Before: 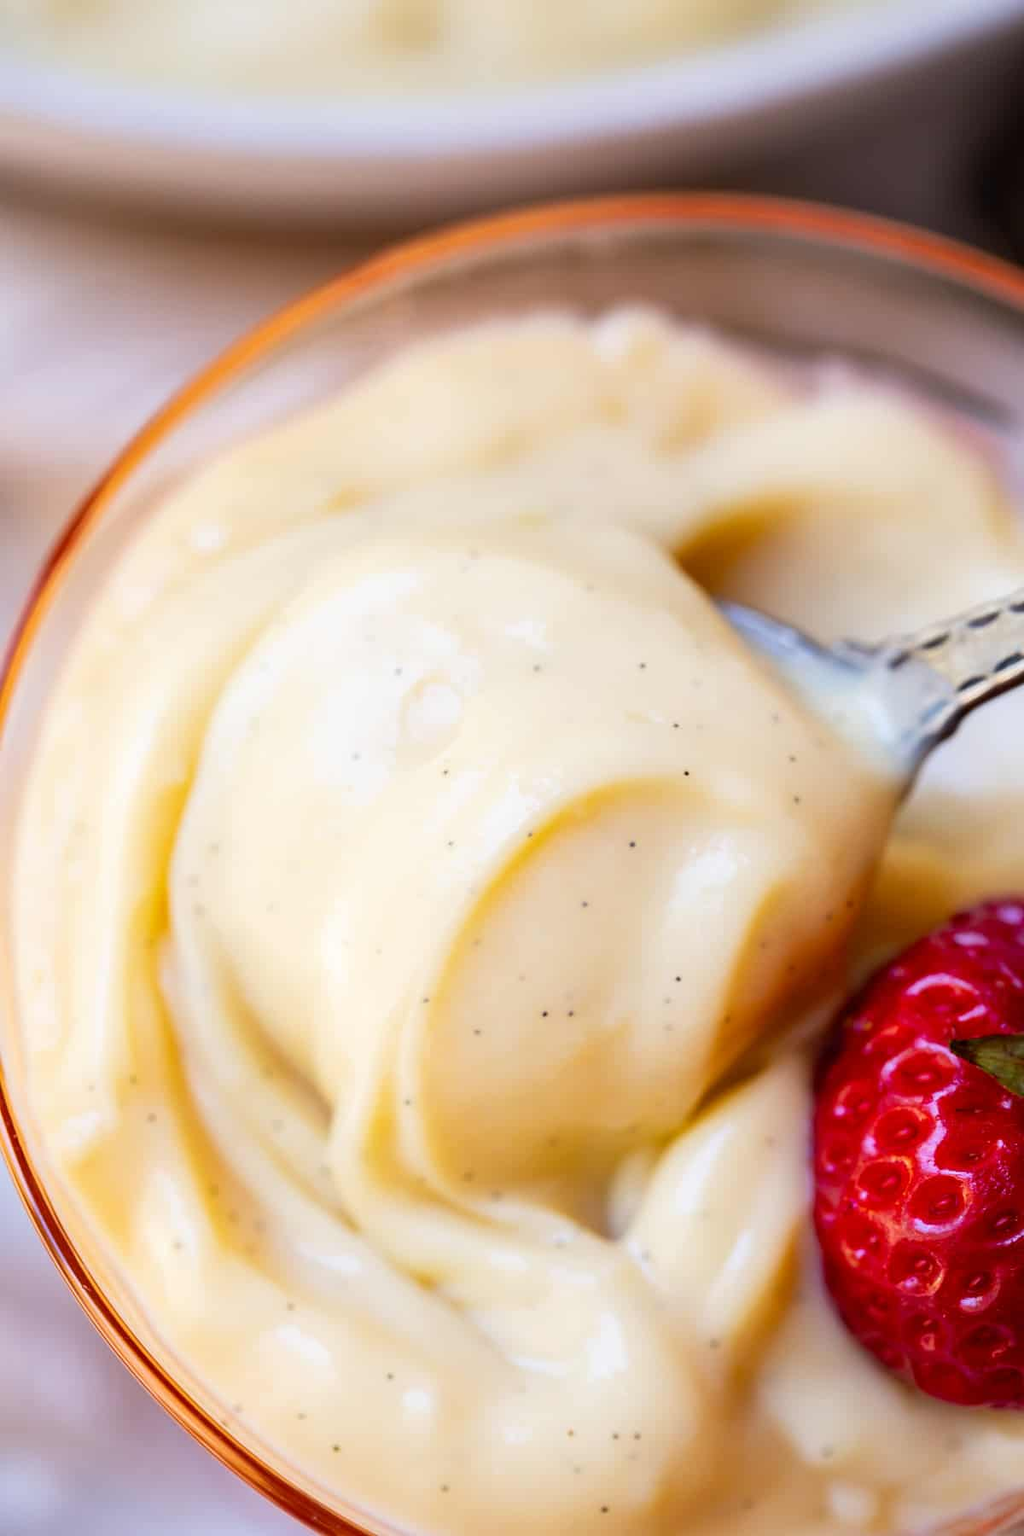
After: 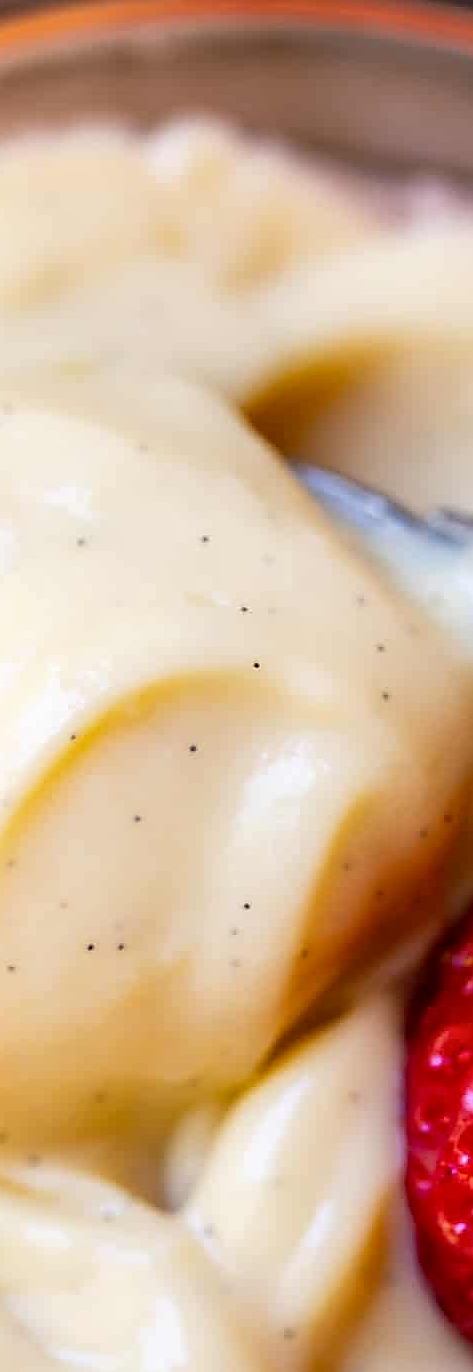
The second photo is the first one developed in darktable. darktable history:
local contrast: on, module defaults
sharpen: radius 1.4, amount 1.25, threshold 0.7
crop: left 45.721%, top 13.393%, right 14.118%, bottom 10.01%
